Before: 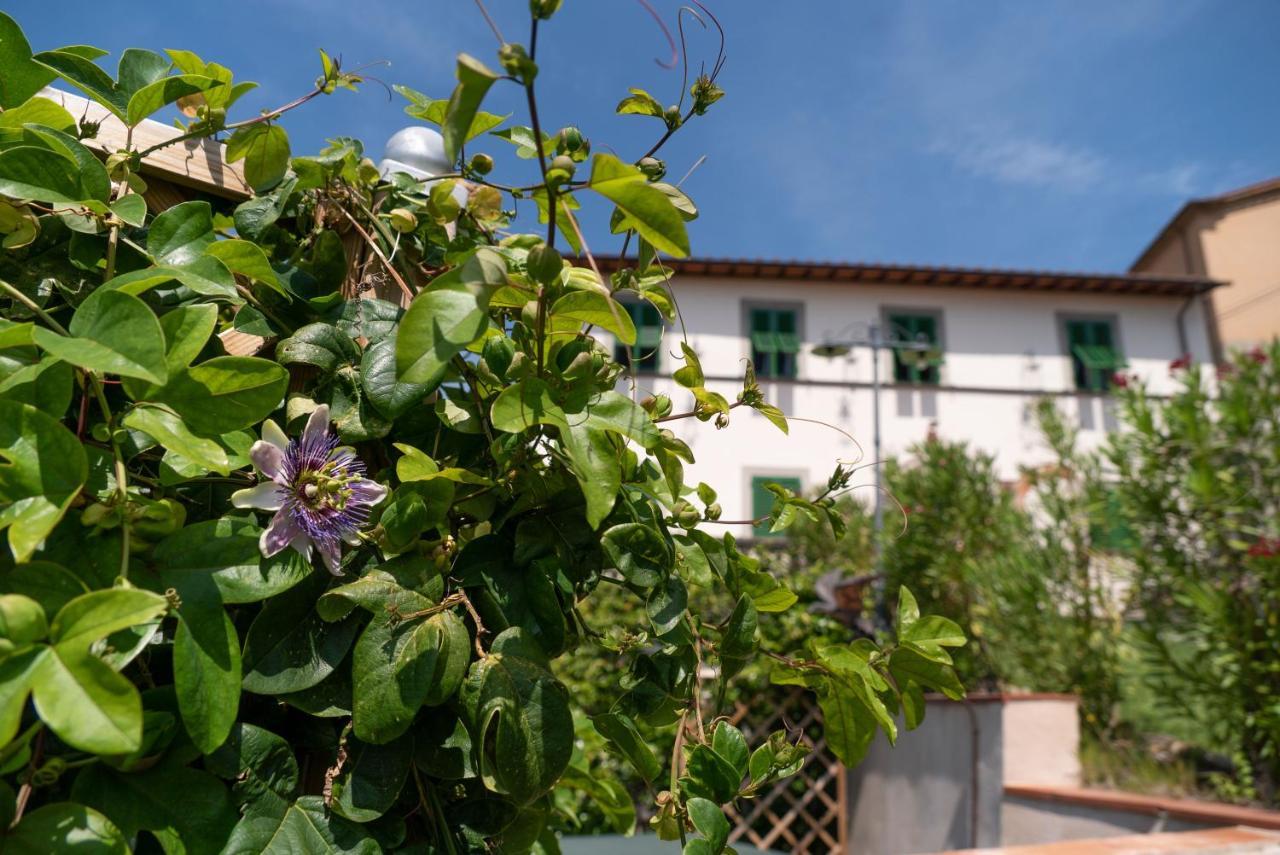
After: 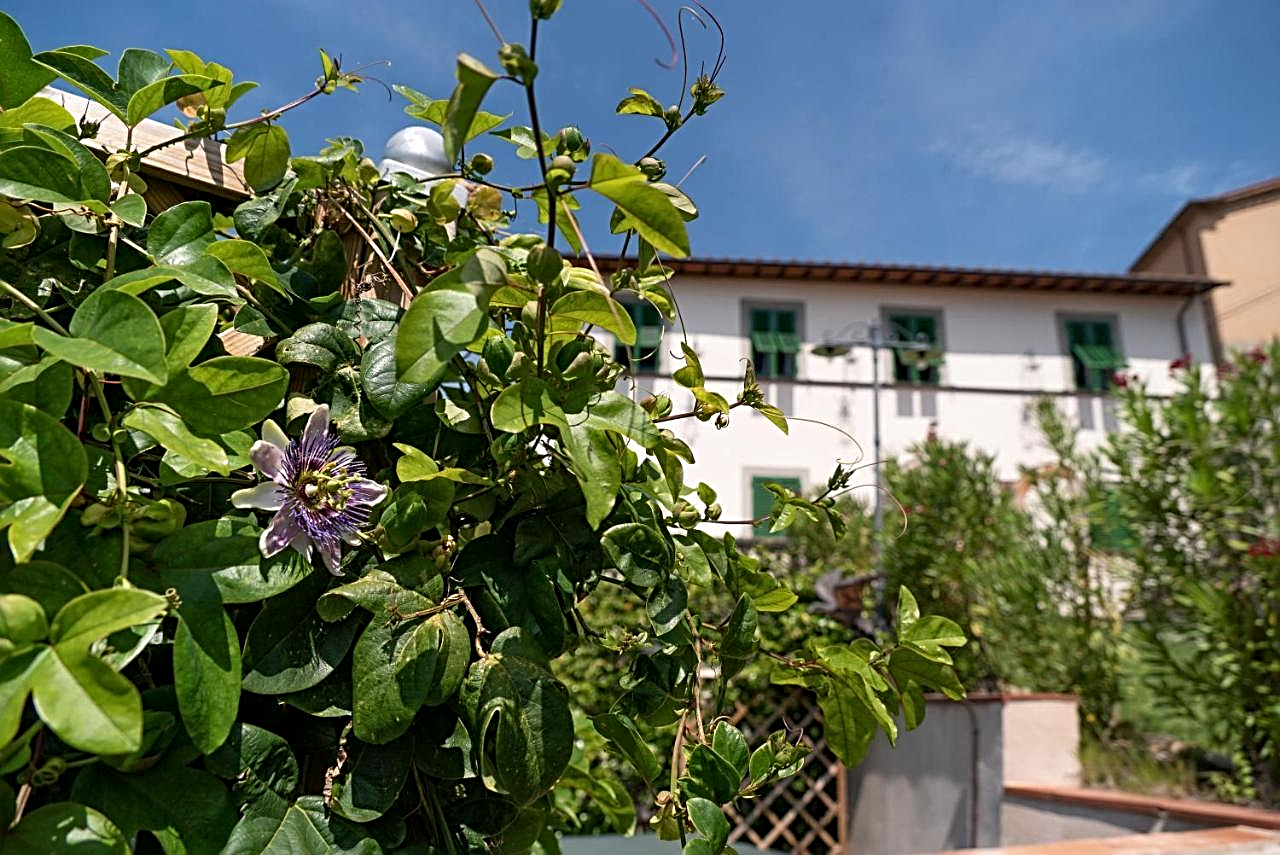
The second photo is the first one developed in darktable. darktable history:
contrast equalizer: octaves 7, y [[0.5, 0.542, 0.583, 0.625, 0.667, 0.708], [0.5 ×6], [0.5 ×6], [0 ×6], [0 ×6]], mix 0.16
sharpen: radius 2.799, amount 0.717
